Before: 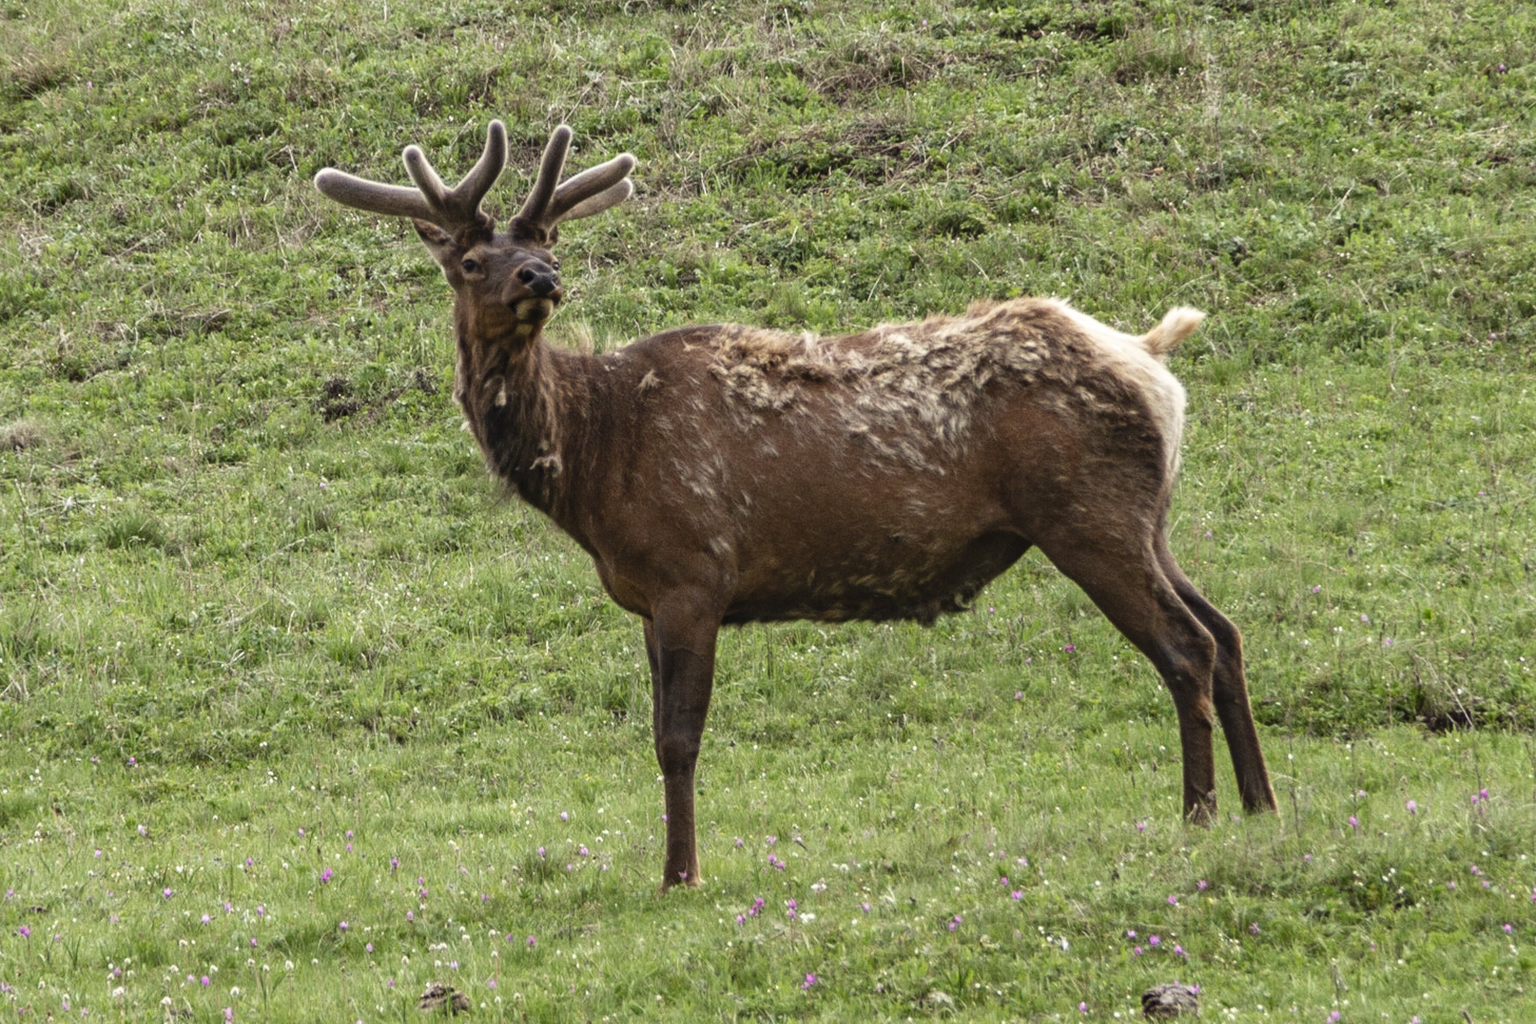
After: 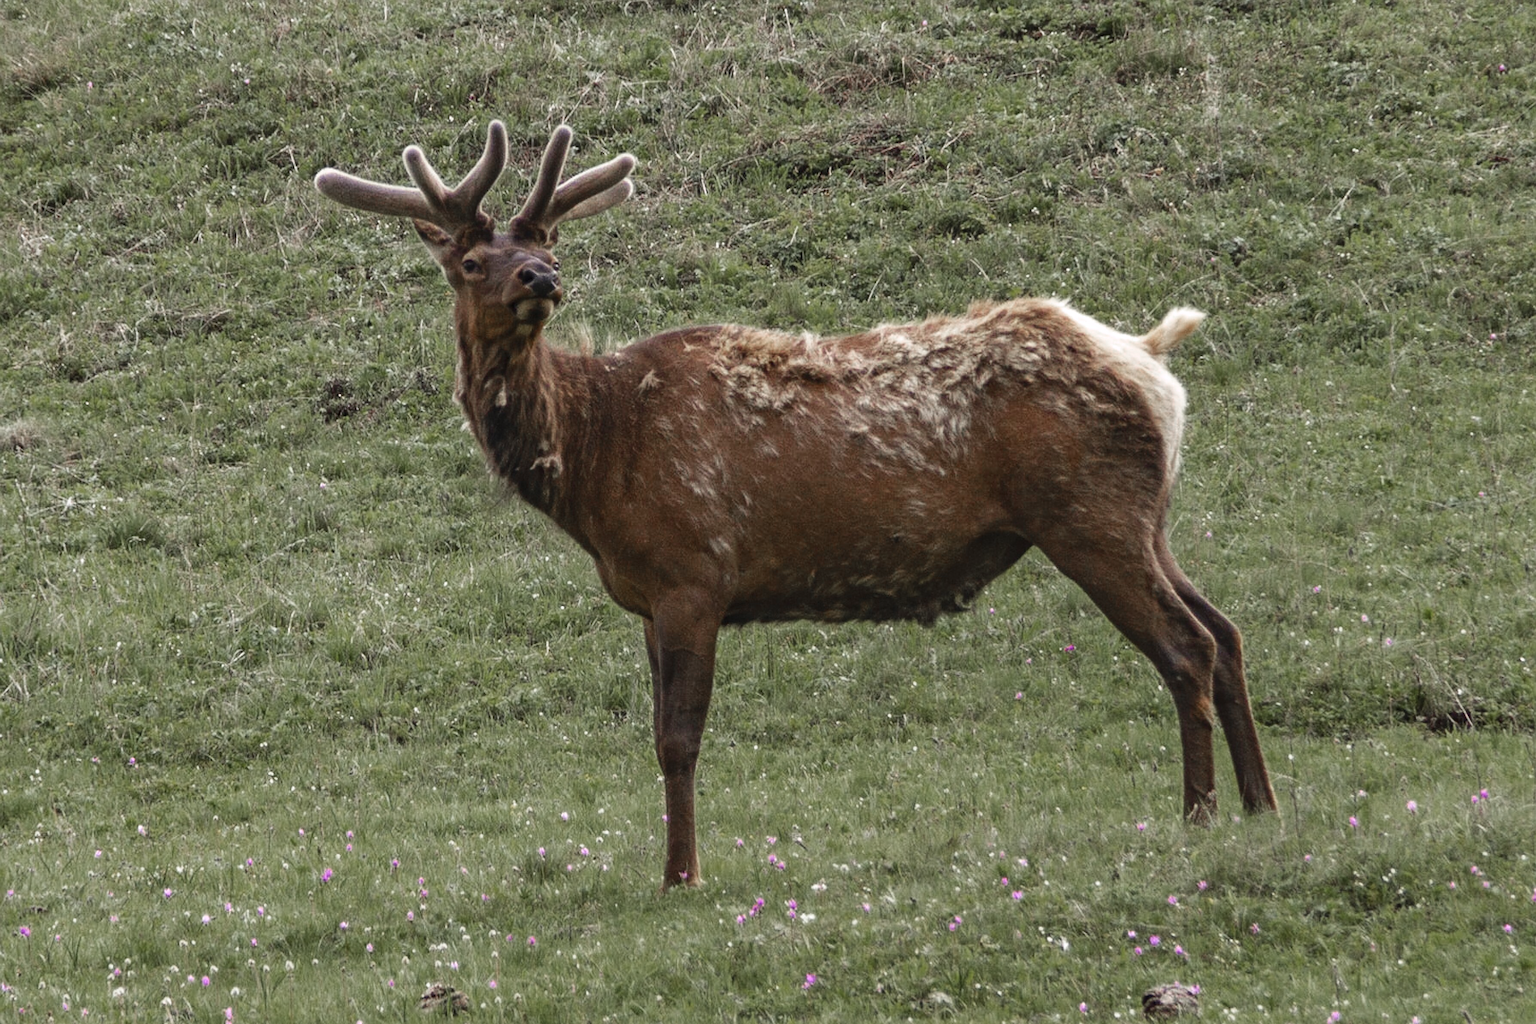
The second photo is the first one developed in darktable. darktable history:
sharpen: on, module defaults
white balance: red 1.004, blue 1.024
color zones: curves: ch0 [(0, 0.48) (0.209, 0.398) (0.305, 0.332) (0.429, 0.493) (0.571, 0.5) (0.714, 0.5) (0.857, 0.5) (1, 0.48)]; ch1 [(0, 0.736) (0.143, 0.625) (0.225, 0.371) (0.429, 0.256) (0.571, 0.241) (0.714, 0.213) (0.857, 0.48) (1, 0.736)]; ch2 [(0, 0.448) (0.143, 0.498) (0.286, 0.5) (0.429, 0.5) (0.571, 0.5) (0.714, 0.5) (0.857, 0.5) (1, 0.448)]
